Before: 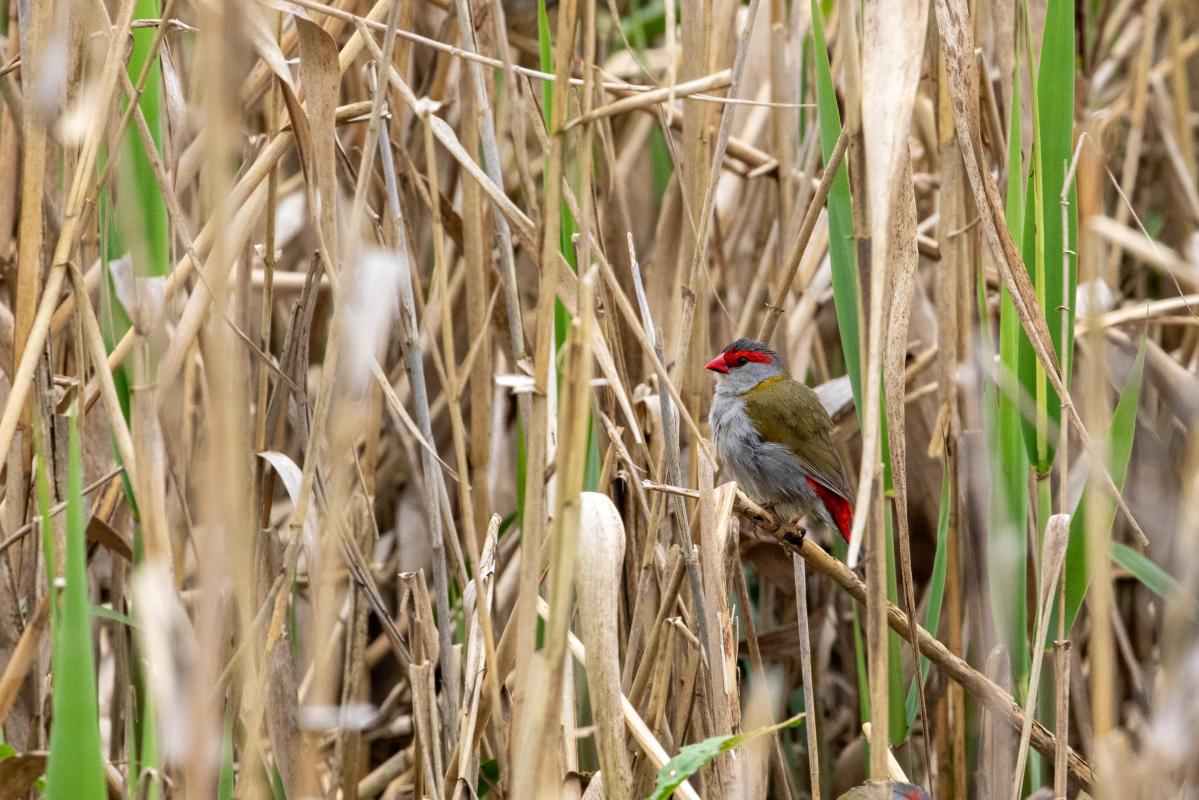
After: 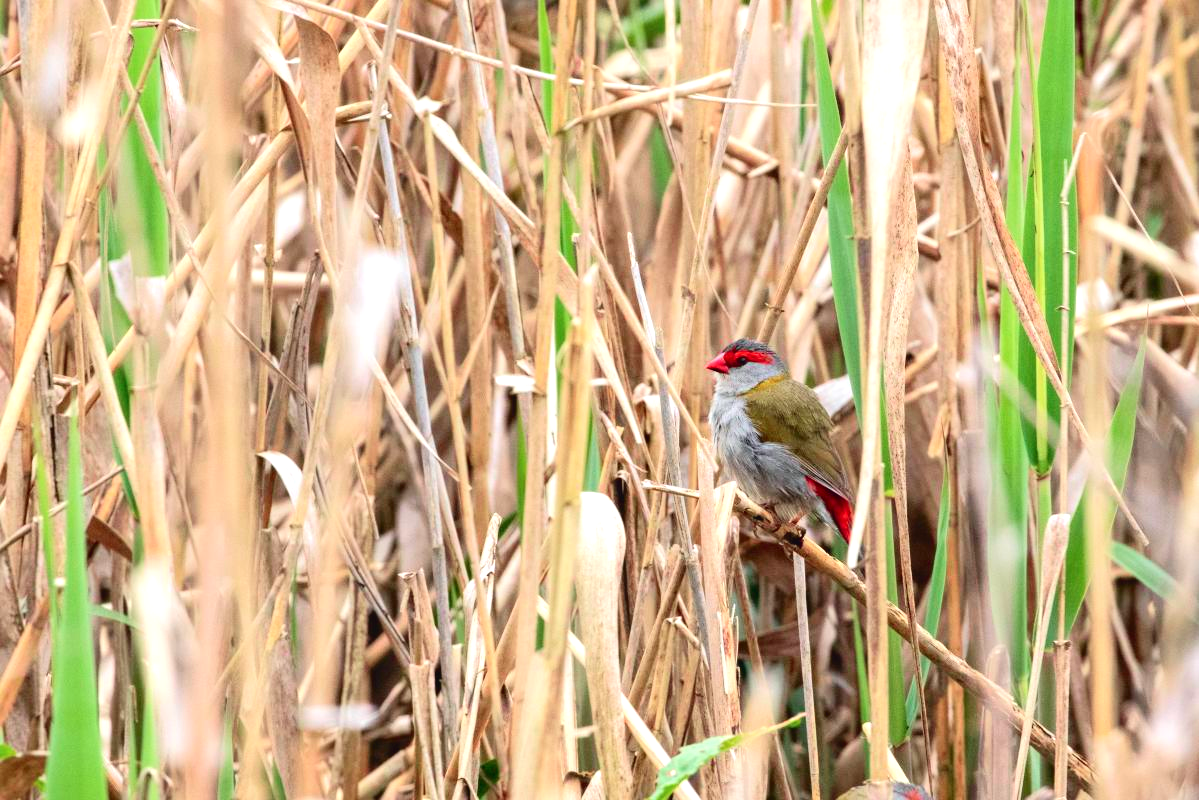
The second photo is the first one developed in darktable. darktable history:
exposure: black level correction 0, exposure 0.697 EV, compensate highlight preservation false
tone equalizer: edges refinement/feathering 500, mask exposure compensation -1.57 EV, preserve details no
tone curve: curves: ch0 [(0, 0.025) (0.15, 0.143) (0.452, 0.486) (0.751, 0.788) (1, 0.961)]; ch1 [(0, 0) (0.43, 0.408) (0.476, 0.469) (0.497, 0.494) (0.546, 0.571) (0.566, 0.607) (0.62, 0.657) (1, 1)]; ch2 [(0, 0) (0.386, 0.397) (0.505, 0.498) (0.547, 0.546) (0.579, 0.58) (1, 1)], color space Lab, independent channels, preserve colors none
levels: white 99.94%
